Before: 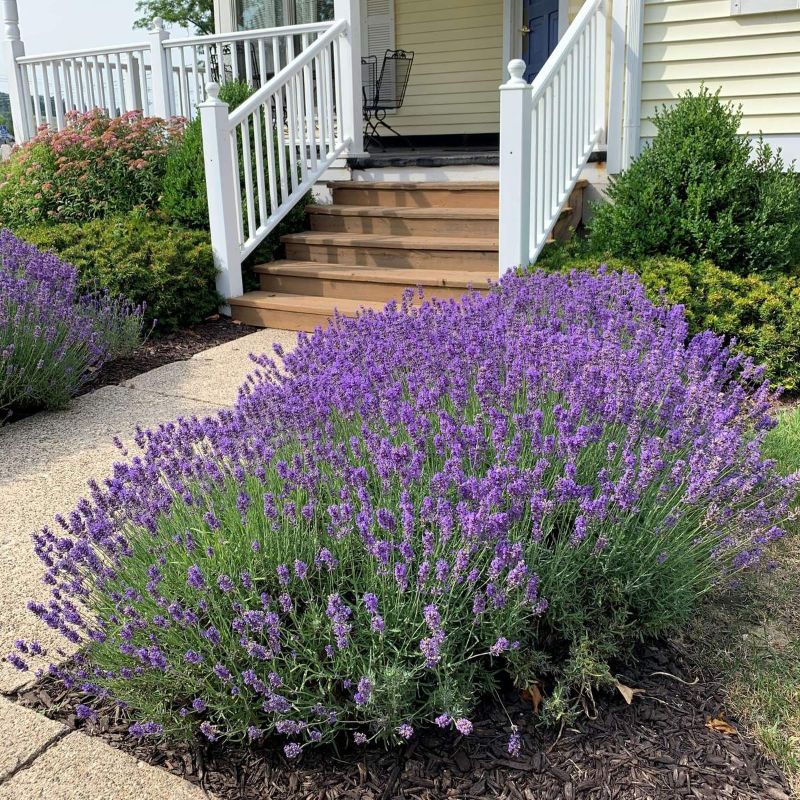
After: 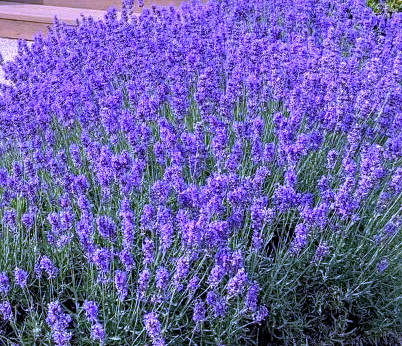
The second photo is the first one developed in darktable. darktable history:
crop: left 35.03%, top 36.625%, right 14.663%, bottom 20.057%
white balance: red 0.98, blue 1.61
sharpen: amount 0.2
local contrast: on, module defaults
